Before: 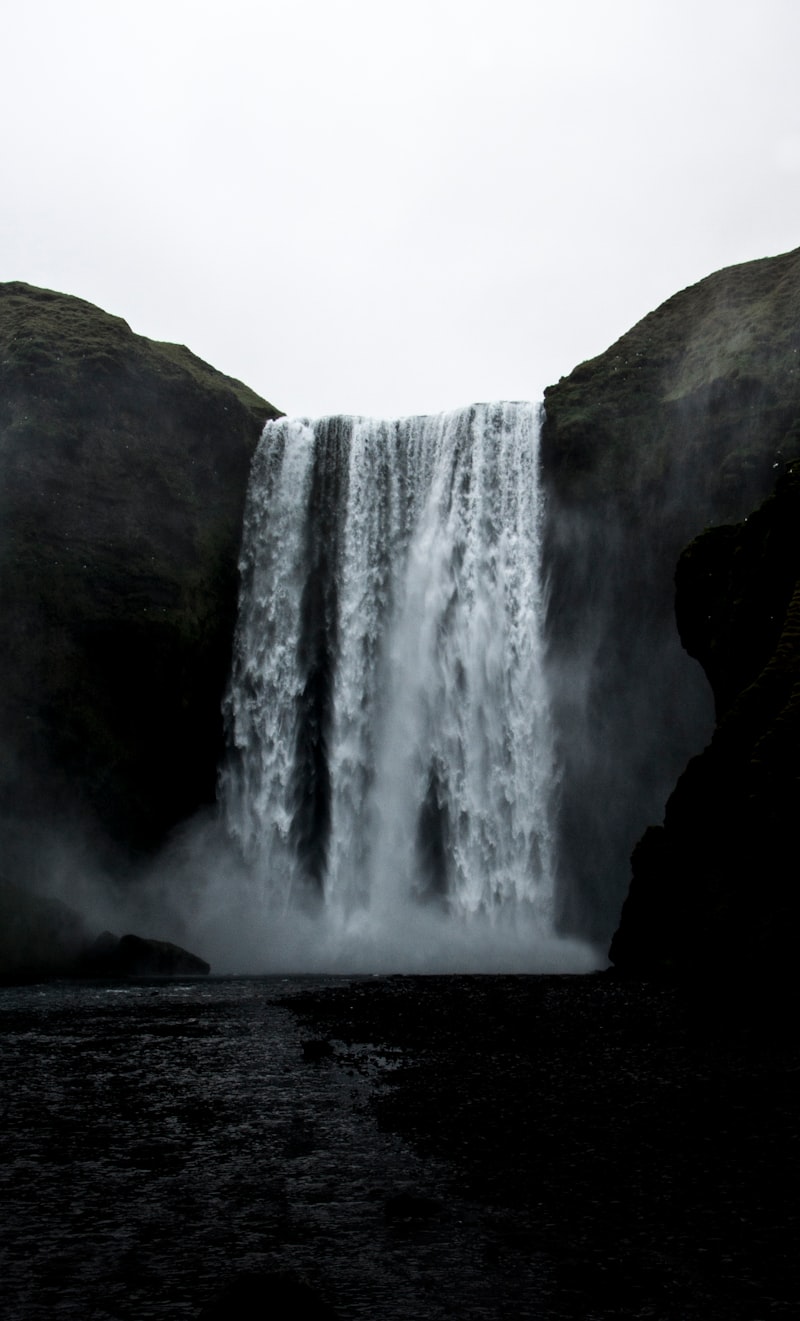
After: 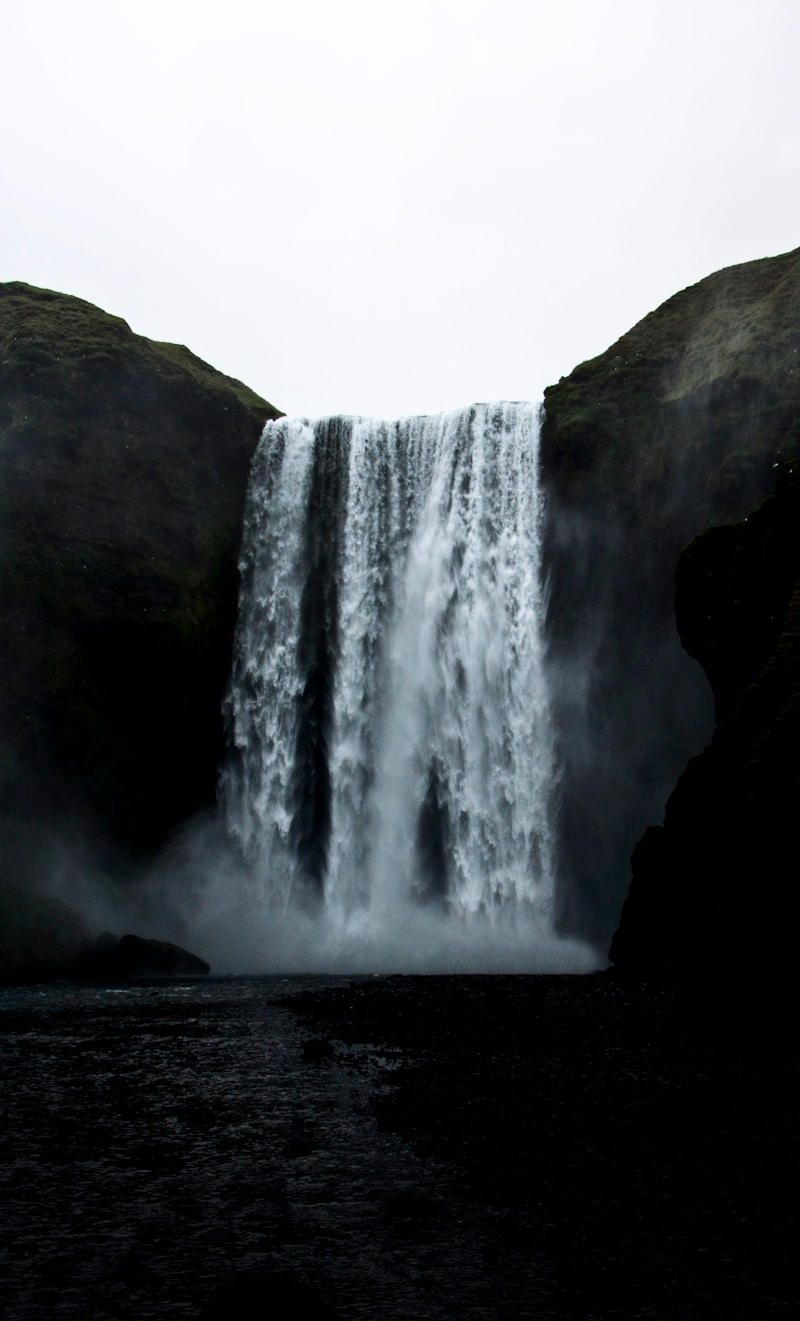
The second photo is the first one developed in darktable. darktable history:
contrast brightness saturation: contrast 0.158, saturation 0.319
